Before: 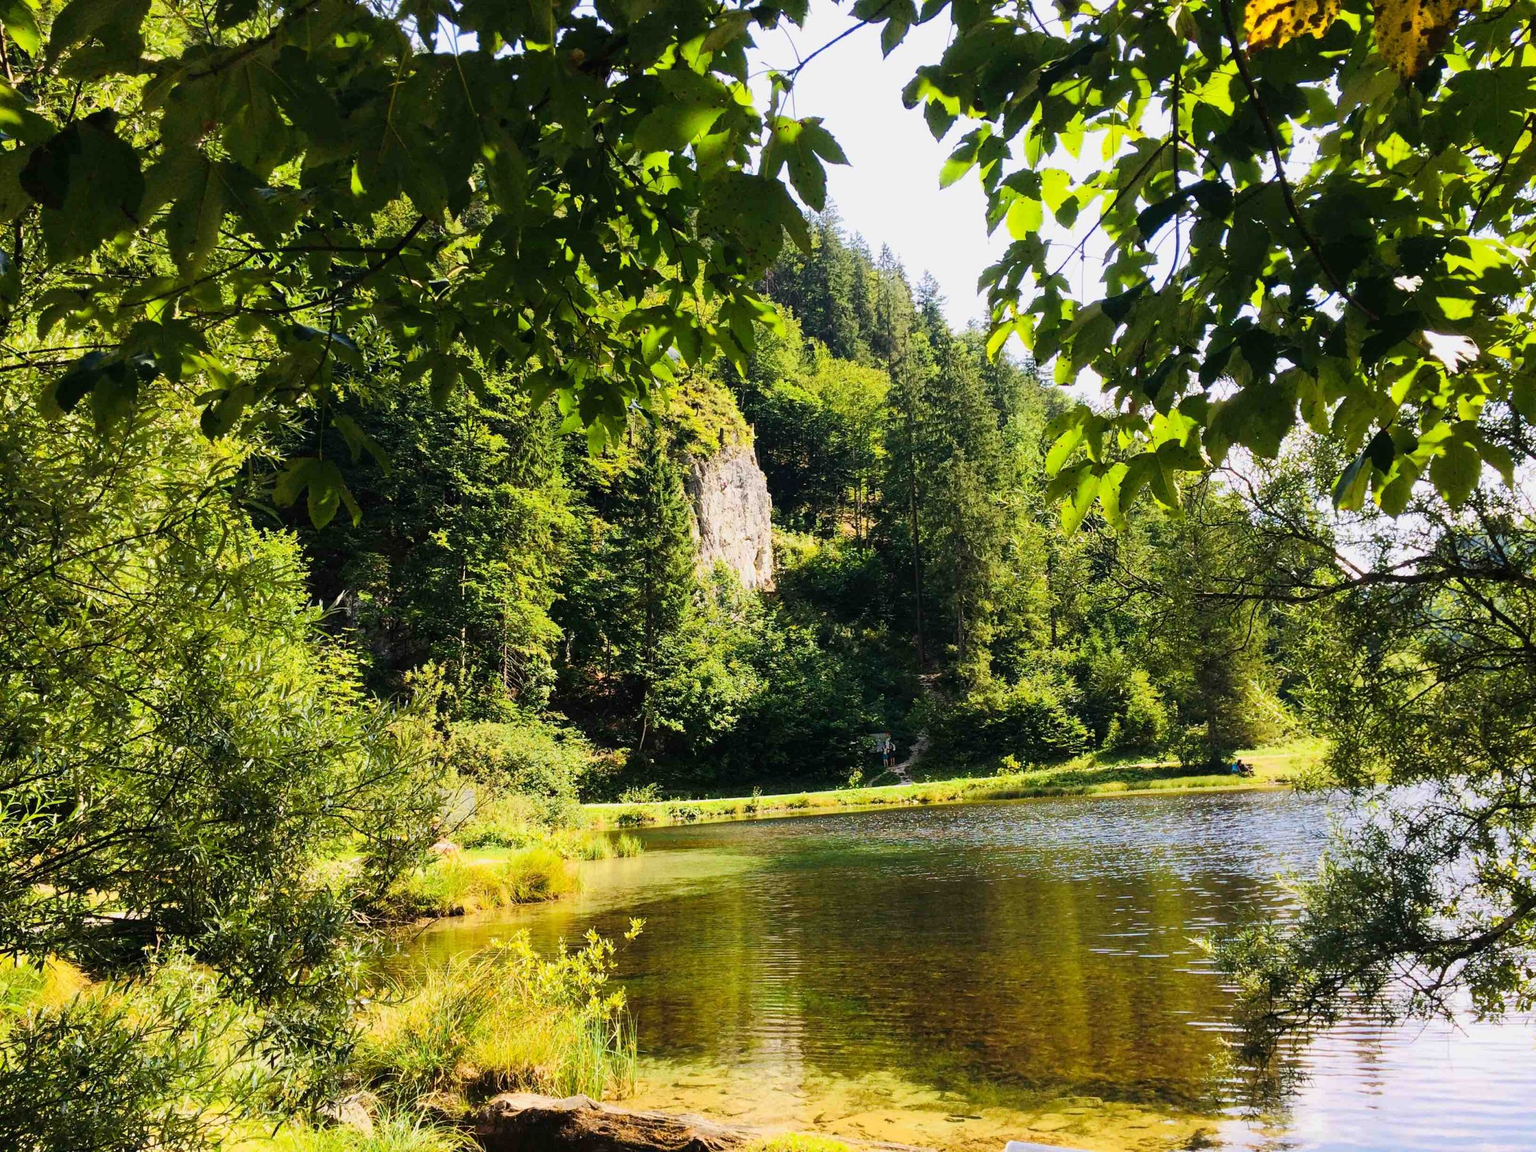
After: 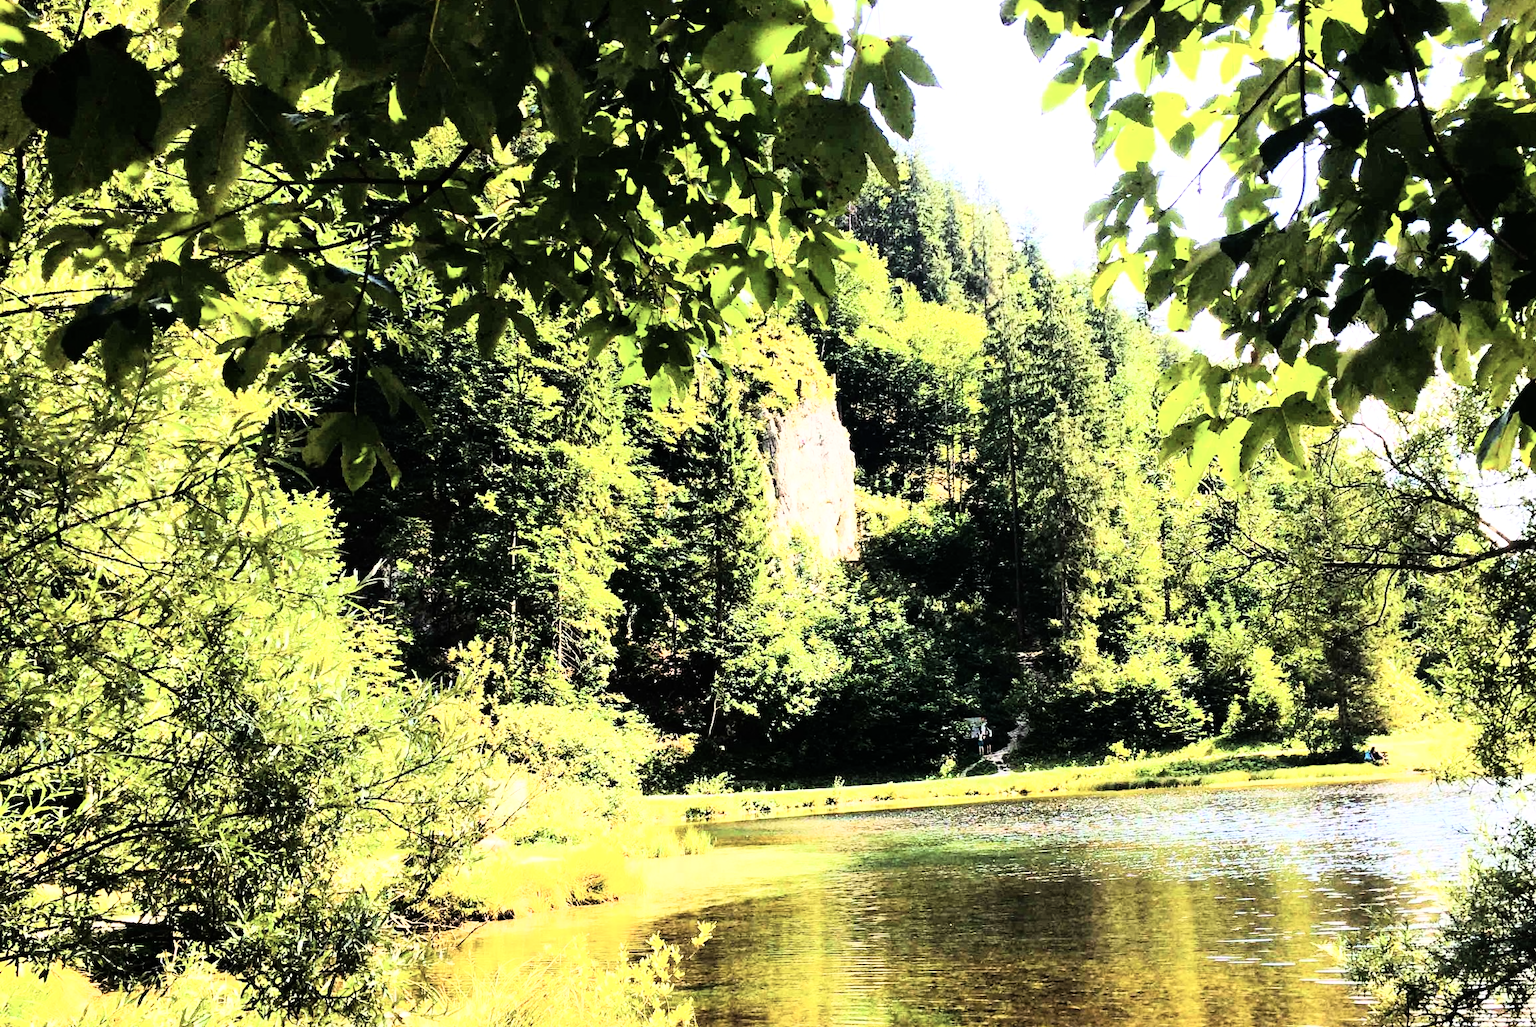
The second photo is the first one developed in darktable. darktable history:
contrast brightness saturation: contrast 0.06, brightness -0.01, saturation -0.23
crop: top 7.49%, right 9.717%, bottom 11.943%
rgb curve: curves: ch0 [(0, 0) (0.21, 0.15) (0.24, 0.21) (0.5, 0.75) (0.75, 0.96) (0.89, 0.99) (1, 1)]; ch1 [(0, 0.02) (0.21, 0.13) (0.25, 0.2) (0.5, 0.67) (0.75, 0.9) (0.89, 0.97) (1, 1)]; ch2 [(0, 0.02) (0.21, 0.13) (0.25, 0.2) (0.5, 0.67) (0.75, 0.9) (0.89, 0.97) (1, 1)], compensate middle gray true
exposure: exposure 0.6 EV, compensate highlight preservation false
